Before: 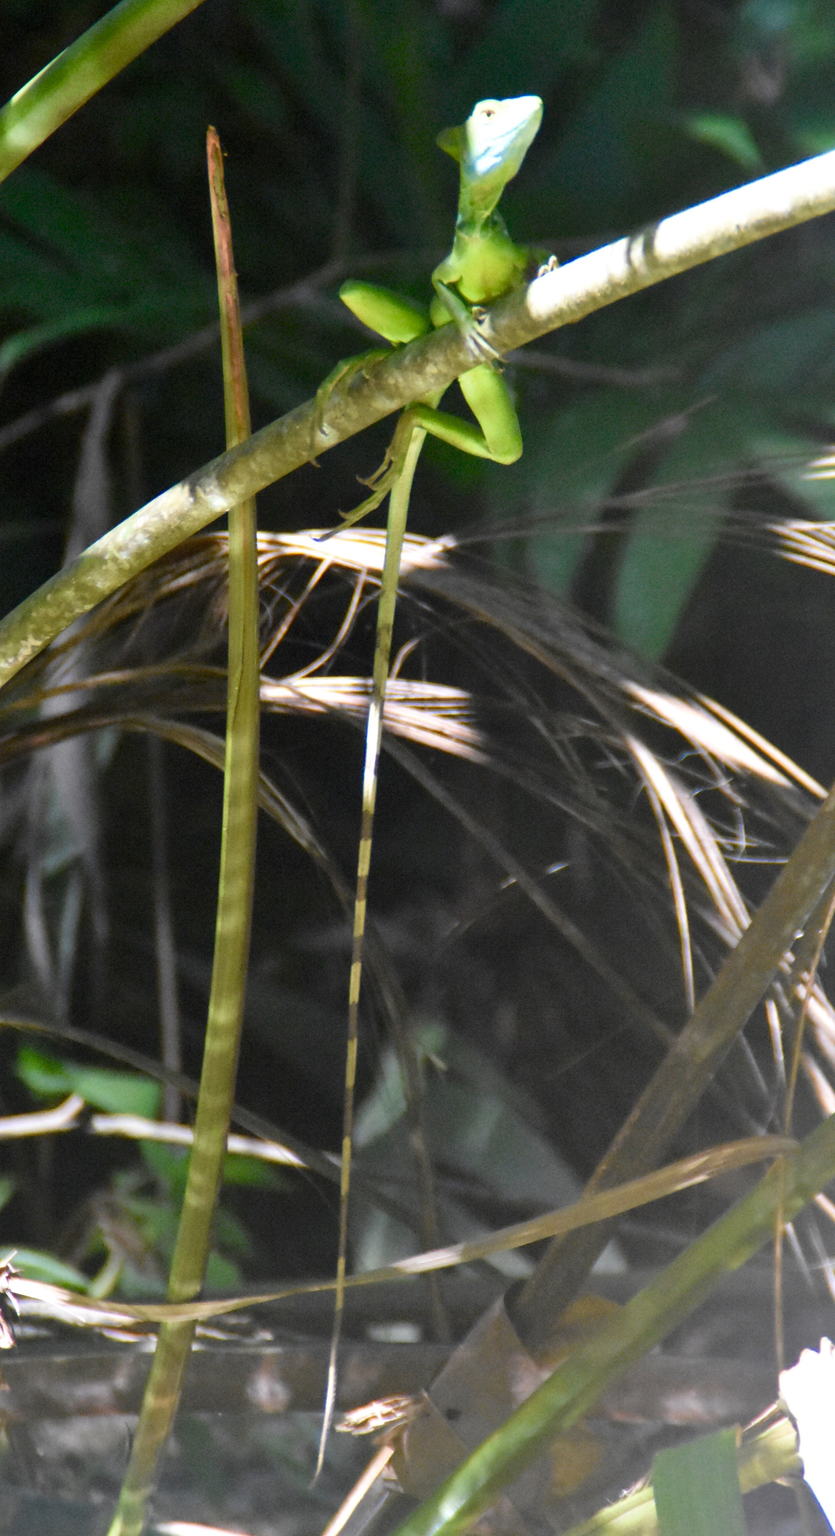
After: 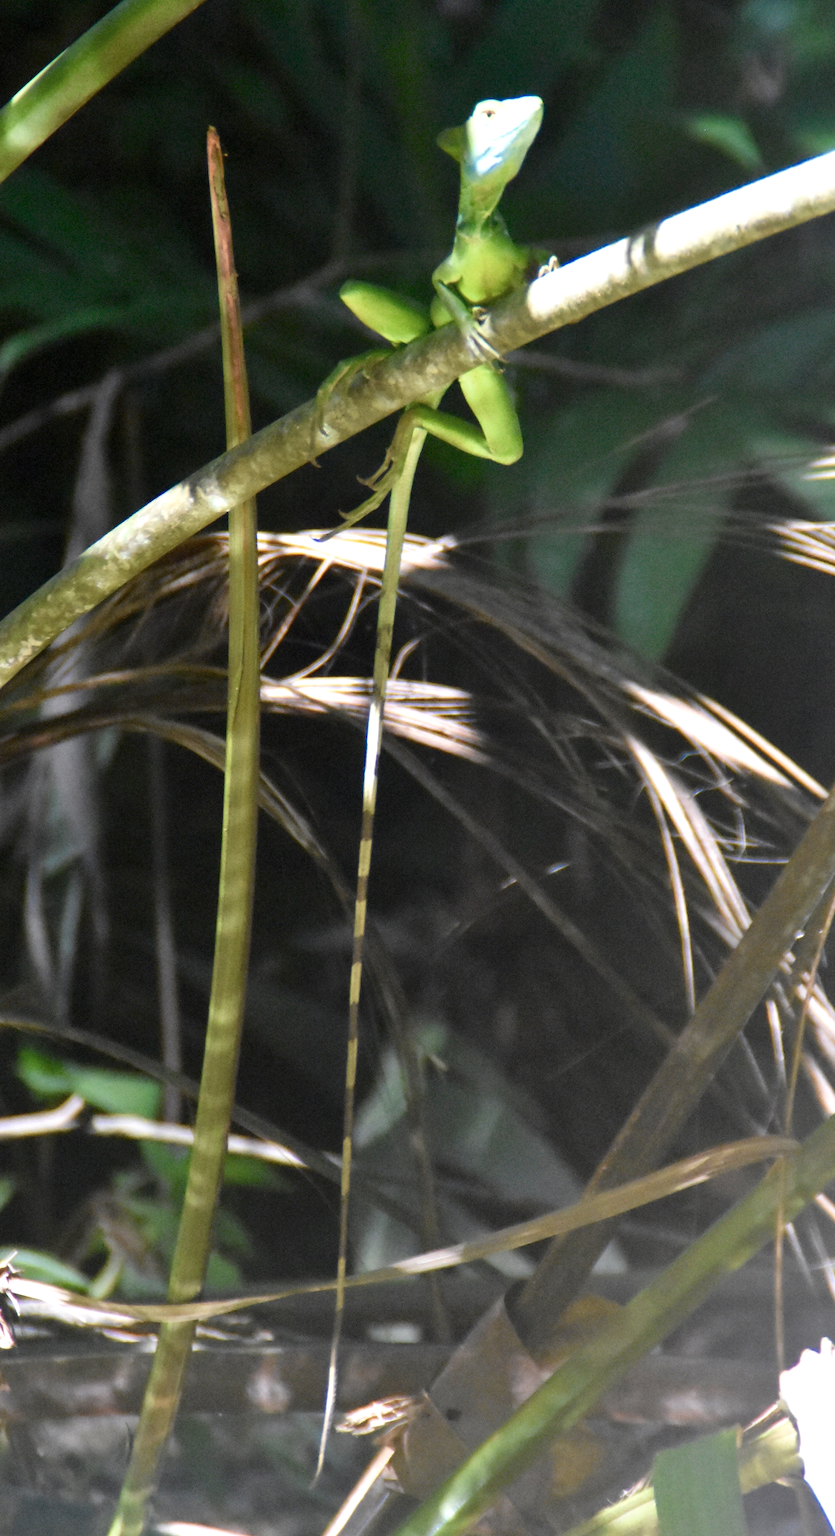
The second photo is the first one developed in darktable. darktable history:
color balance rgb: perceptual saturation grading › global saturation -11.304%, global vibrance 11.317%, contrast 4.896%
color zones: curves: ch0 [(0, 0.5) (0.143, 0.5) (0.286, 0.5) (0.429, 0.5) (0.62, 0.489) (0.714, 0.445) (0.844, 0.496) (1, 0.5)]; ch1 [(0, 0.5) (0.143, 0.5) (0.286, 0.5) (0.429, 0.5) (0.571, 0.5) (0.714, 0.523) (0.857, 0.5) (1, 0.5)]
